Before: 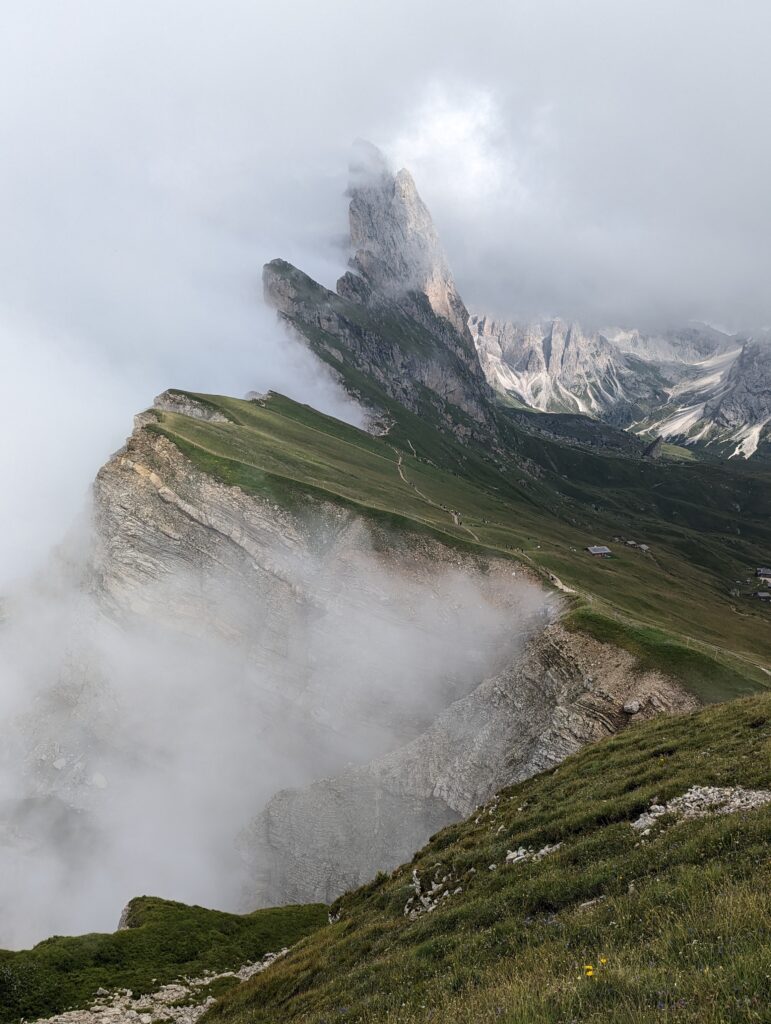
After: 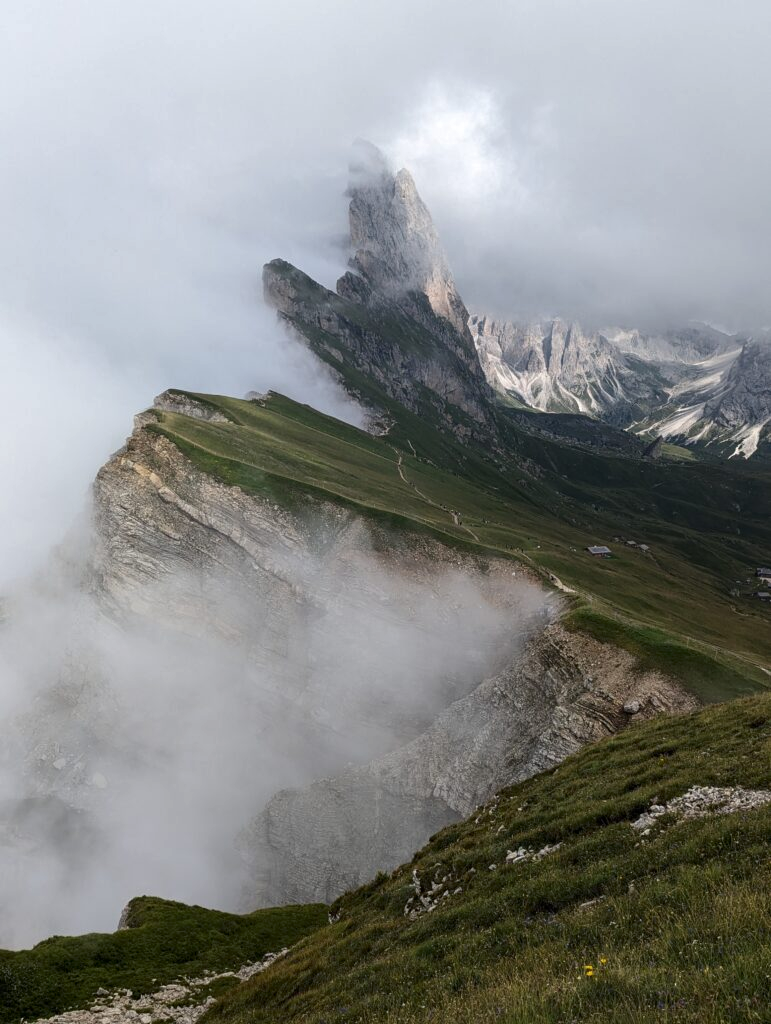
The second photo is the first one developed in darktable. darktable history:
contrast brightness saturation: brightness -0.091
